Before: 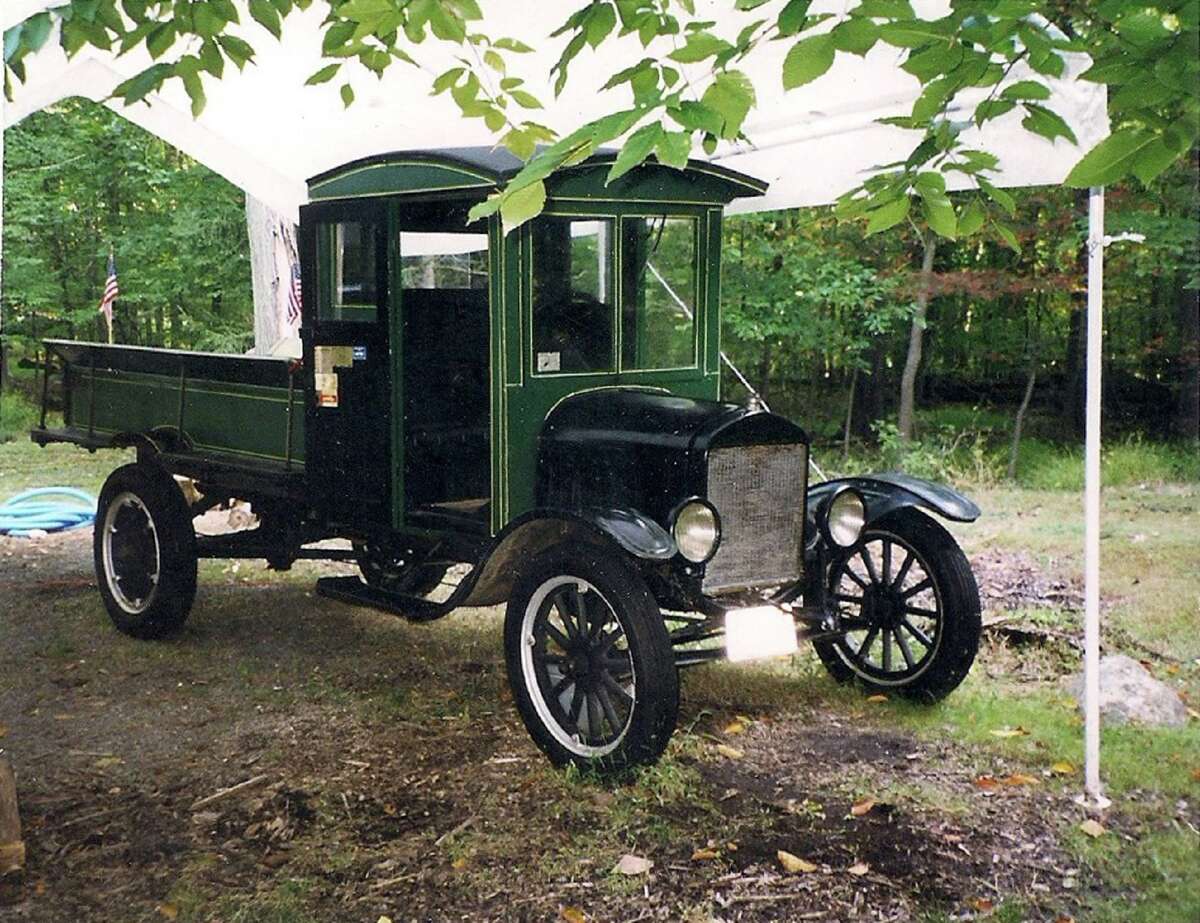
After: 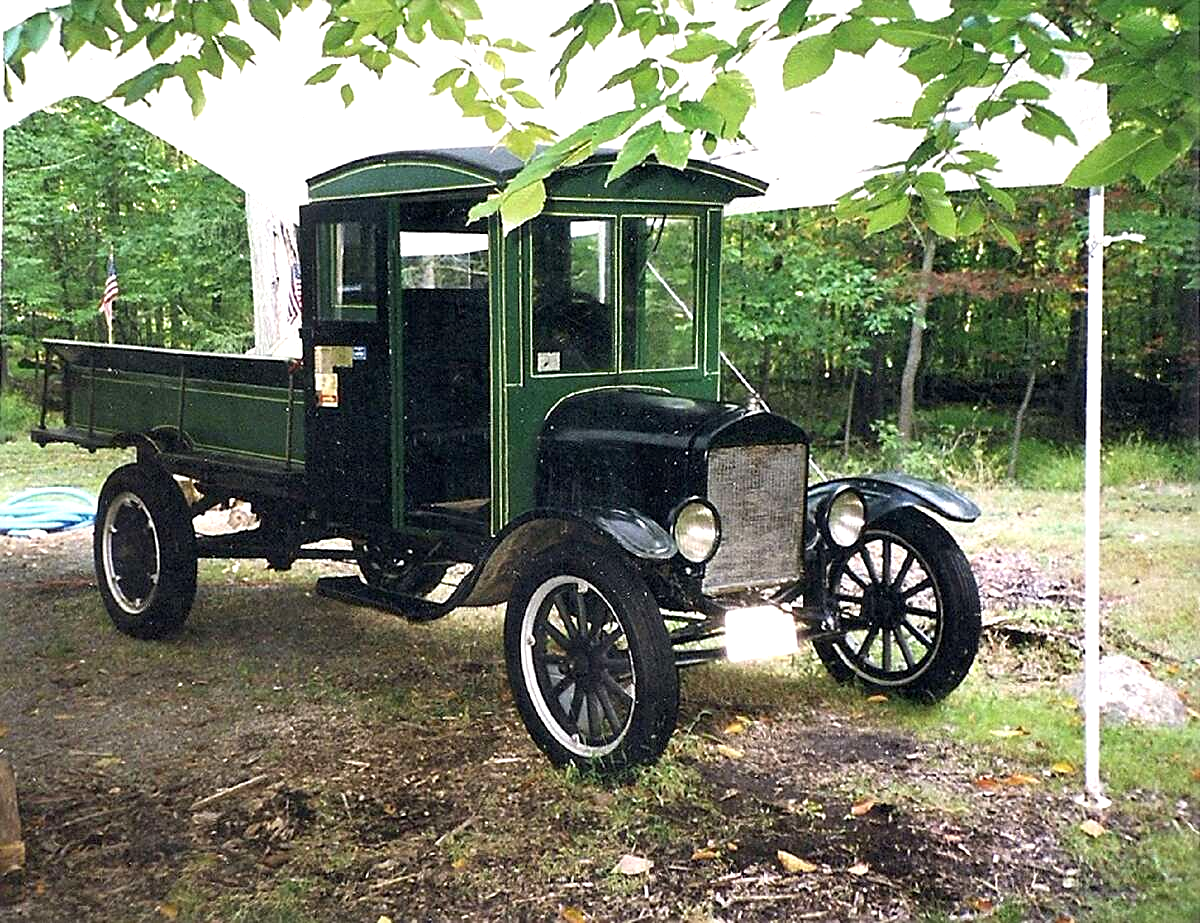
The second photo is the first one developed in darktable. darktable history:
sharpen: on, module defaults
exposure: exposure 0.562 EV, compensate exposure bias true, compensate highlight preservation false
